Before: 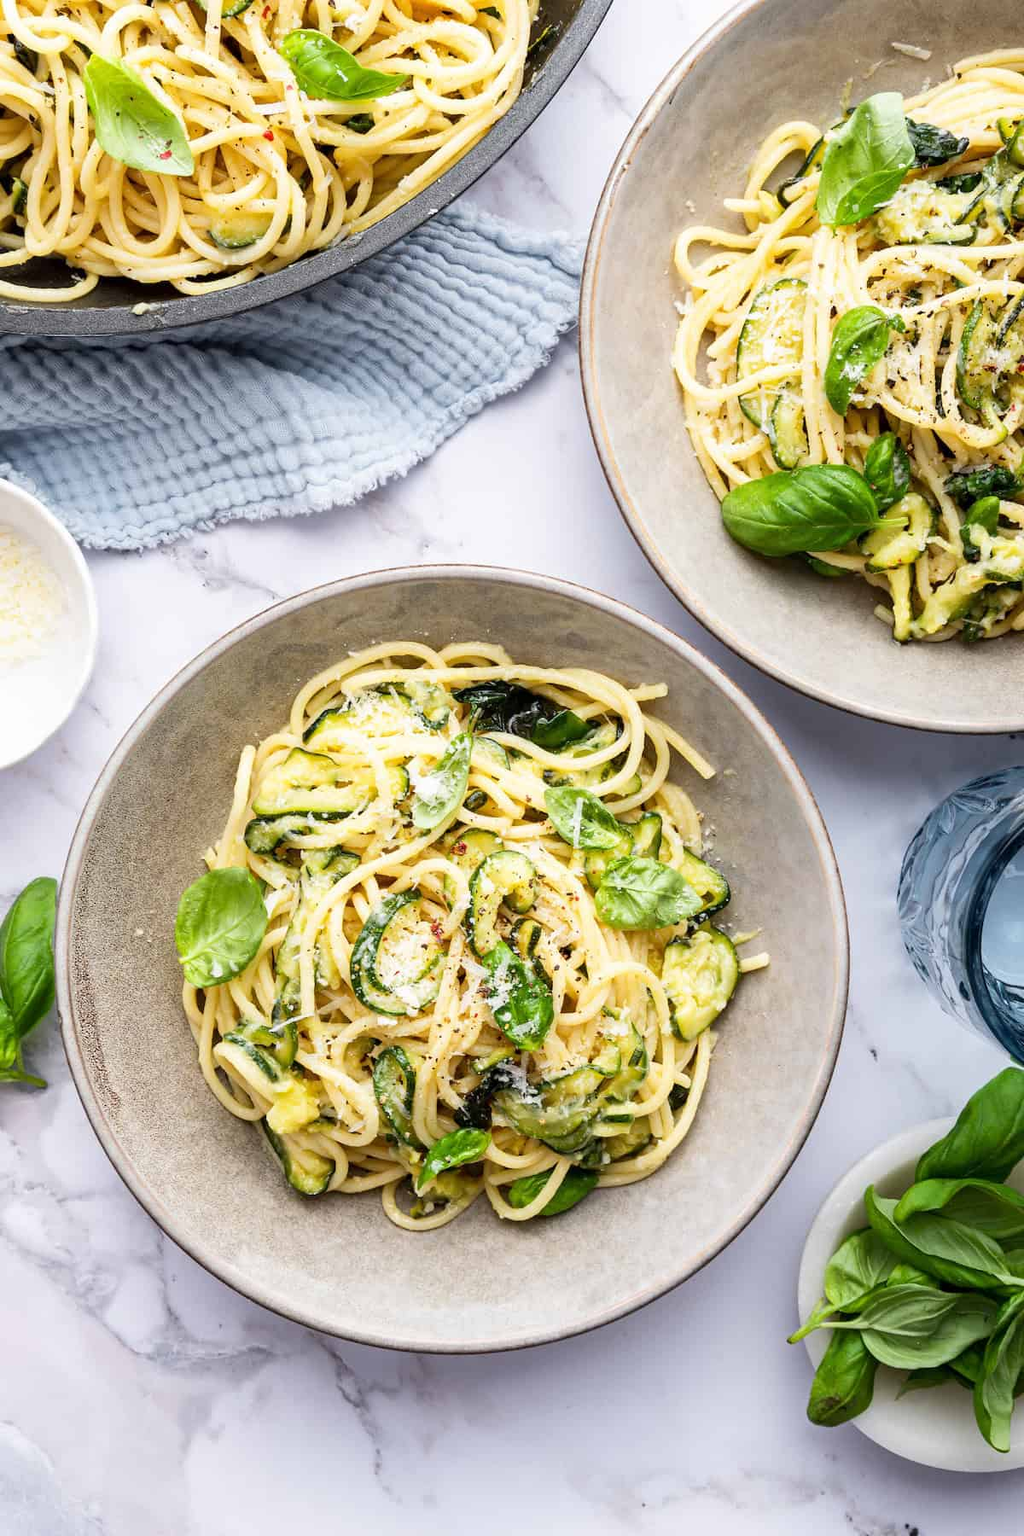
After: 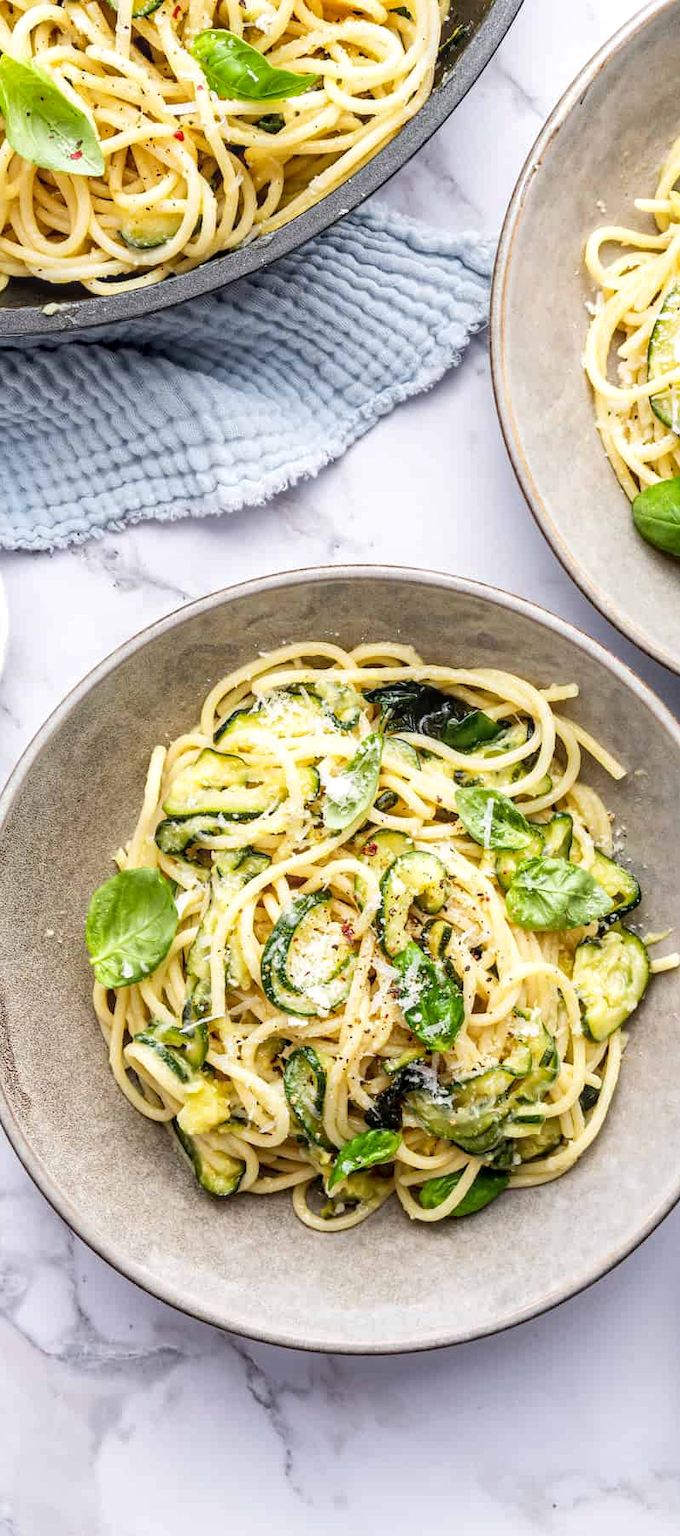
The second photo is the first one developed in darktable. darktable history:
crop and rotate: left 8.755%, right 24.75%
local contrast: on, module defaults
